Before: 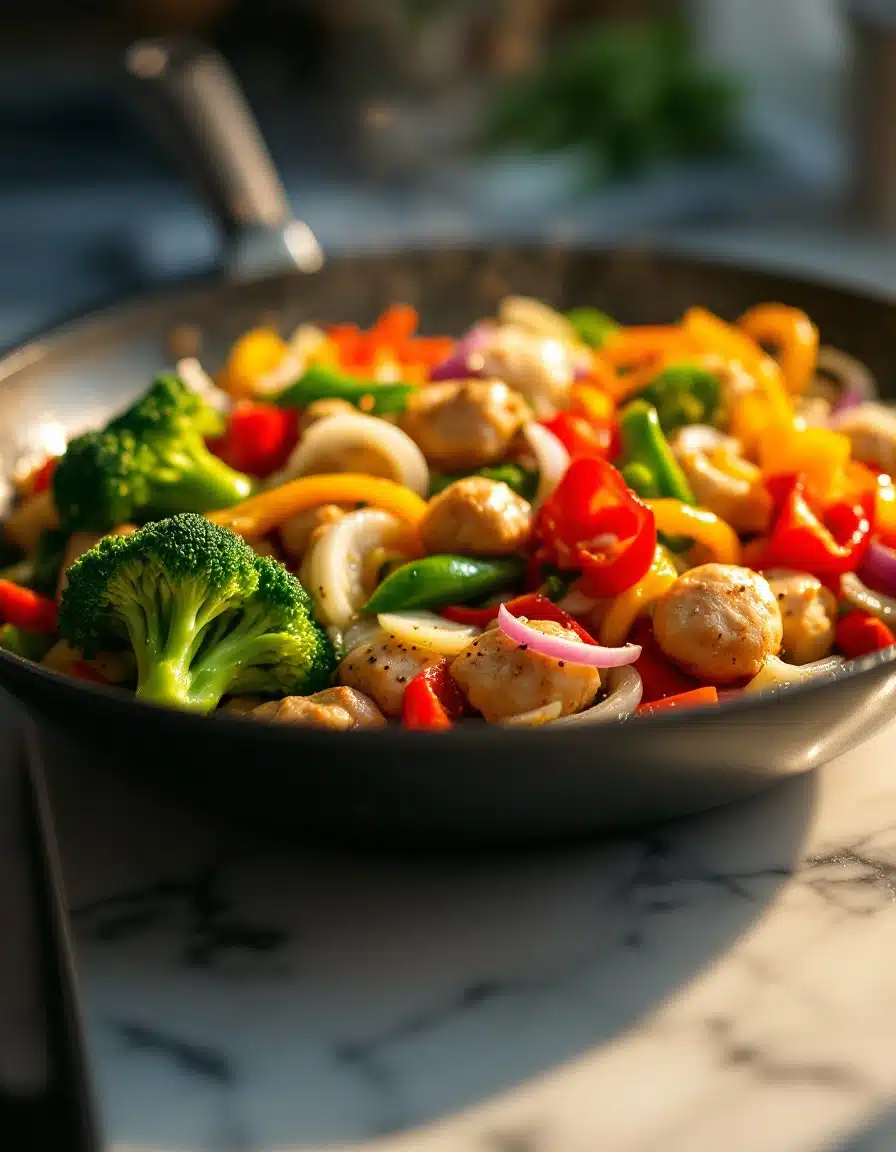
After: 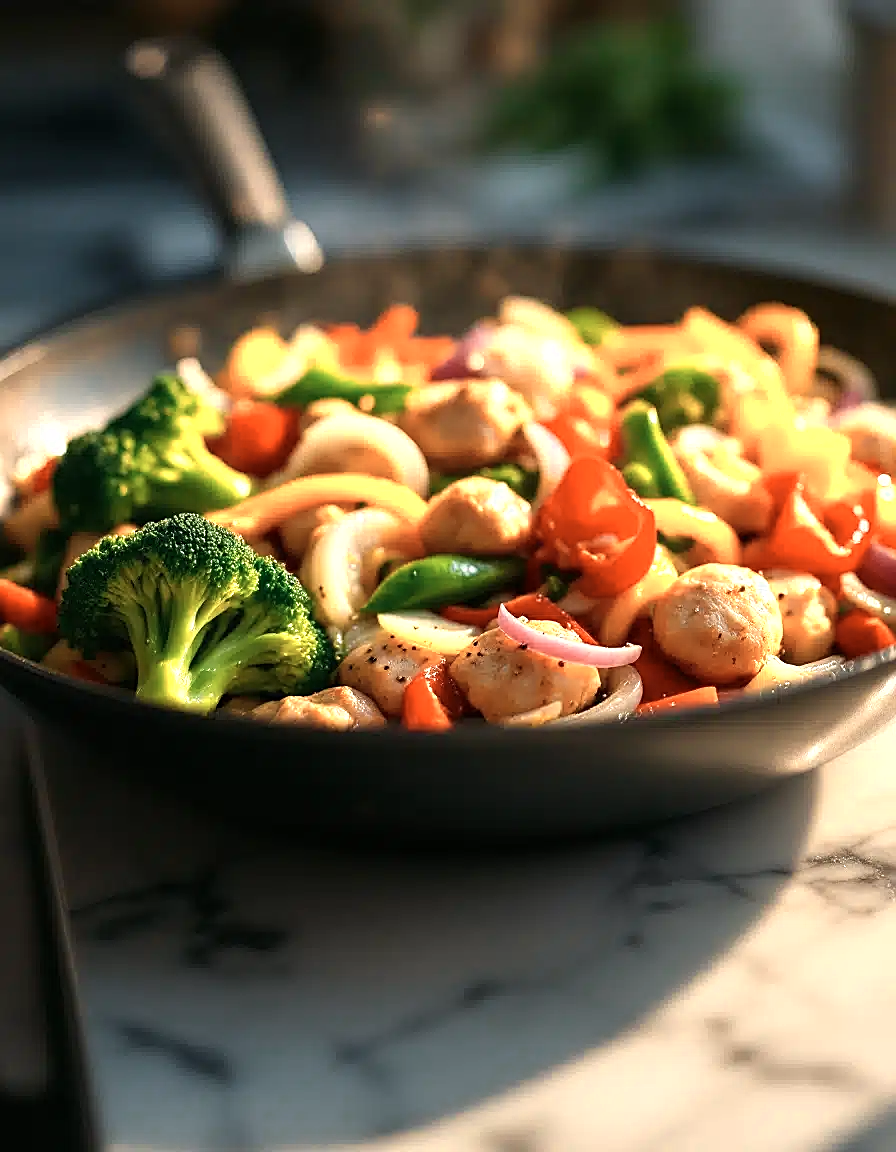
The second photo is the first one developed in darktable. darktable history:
sharpen: on, module defaults
color zones: curves: ch0 [(0.018, 0.548) (0.224, 0.64) (0.425, 0.447) (0.675, 0.575) (0.732, 0.579)]; ch1 [(0.066, 0.487) (0.25, 0.5) (0.404, 0.43) (0.75, 0.421) (0.956, 0.421)]; ch2 [(0.044, 0.561) (0.215, 0.465) (0.399, 0.544) (0.465, 0.548) (0.614, 0.447) (0.724, 0.43) (0.882, 0.623) (0.956, 0.632)]
